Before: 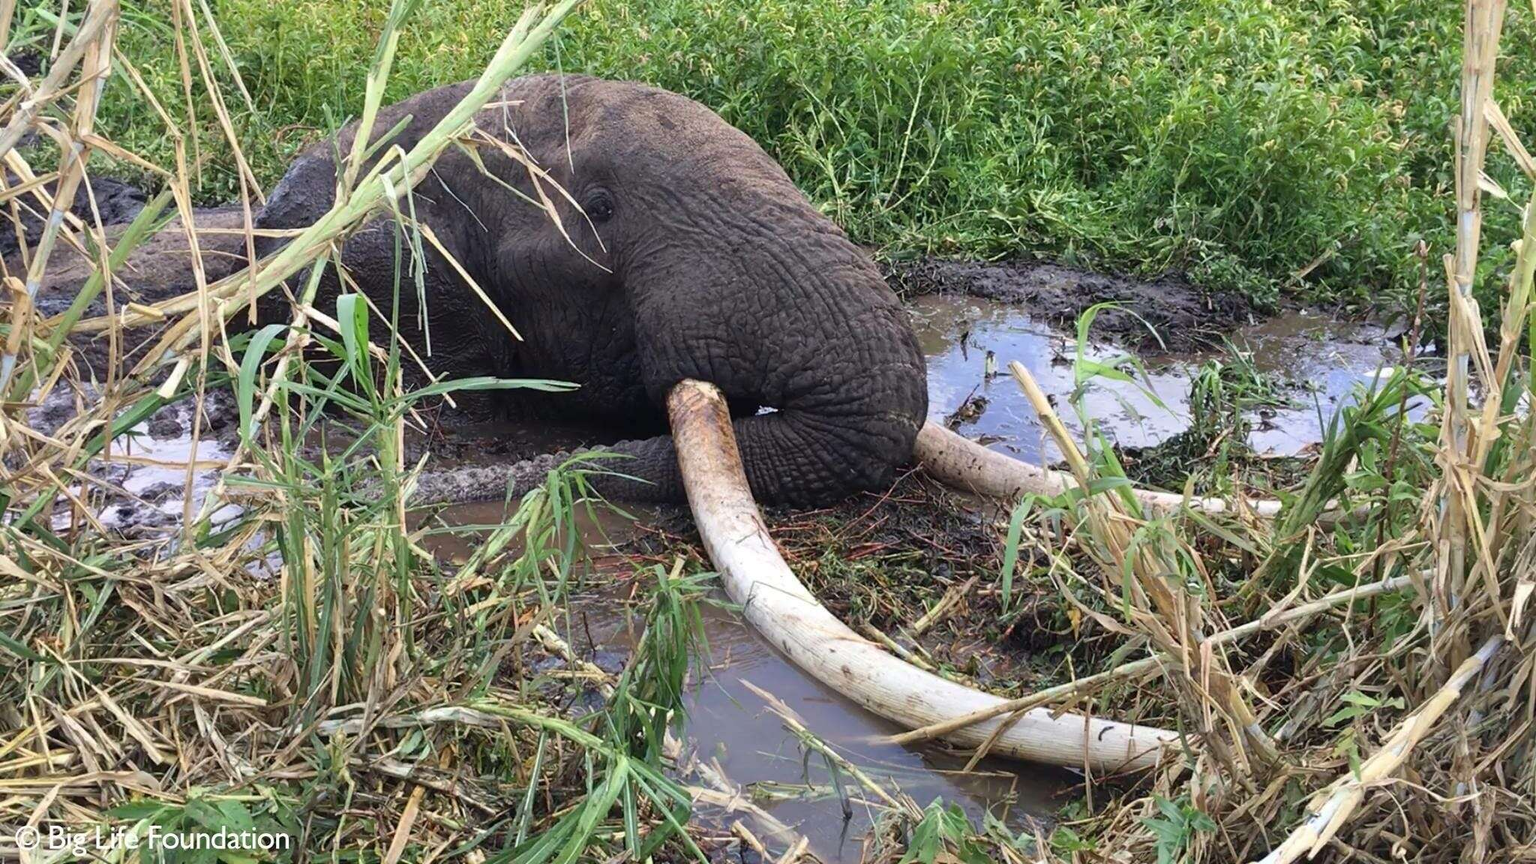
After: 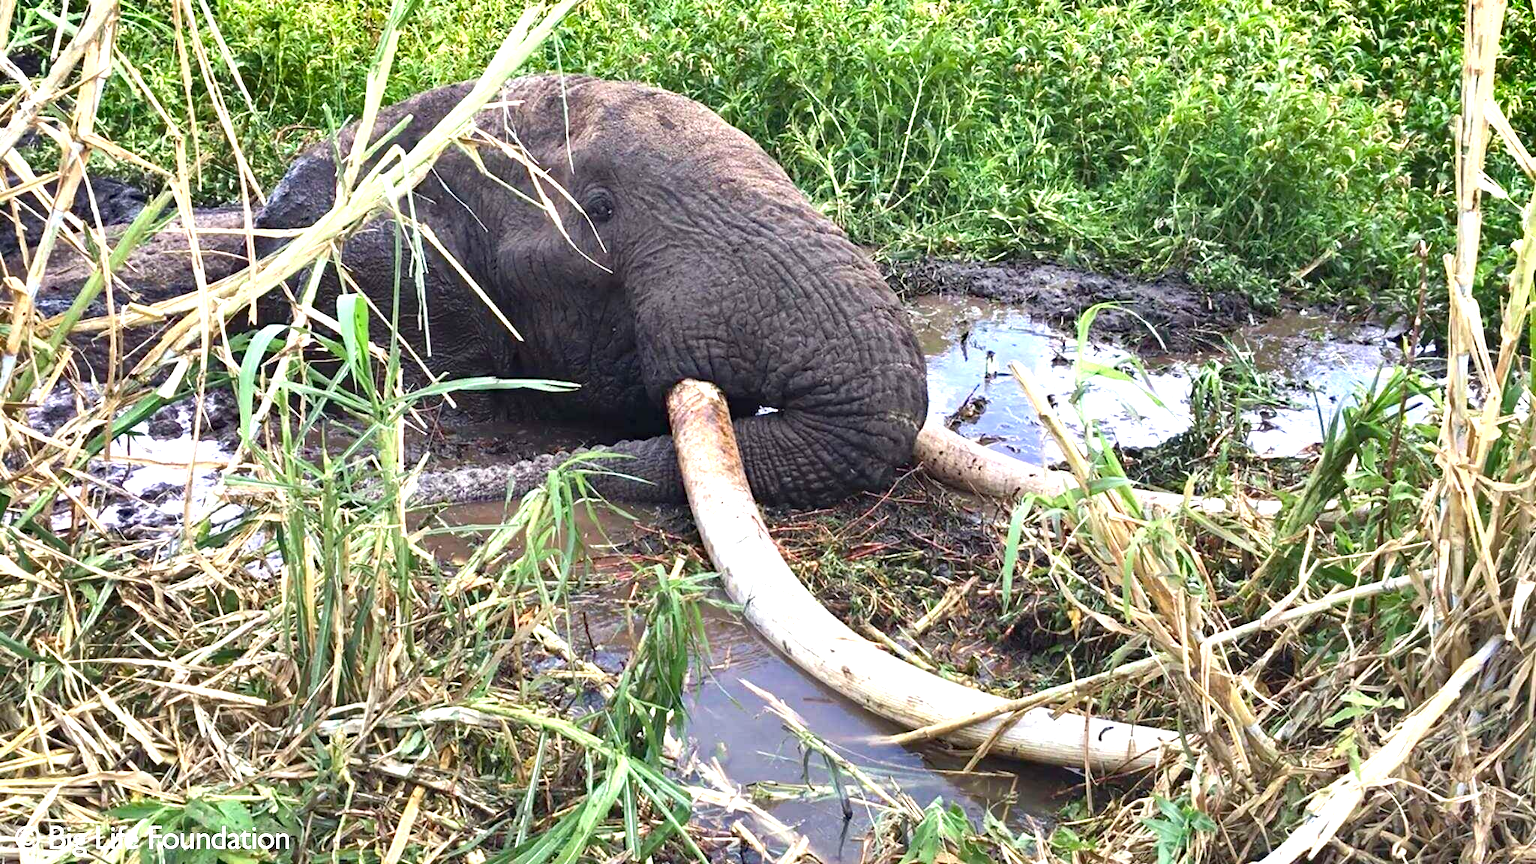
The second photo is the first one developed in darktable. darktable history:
shadows and highlights: radius 173.36, shadows 26.98, white point adjustment 3.07, highlights -68.79, soften with gaussian
exposure: black level correction 0, exposure 1 EV, compensate exposure bias true
haze removal: compatibility mode true, adaptive false
